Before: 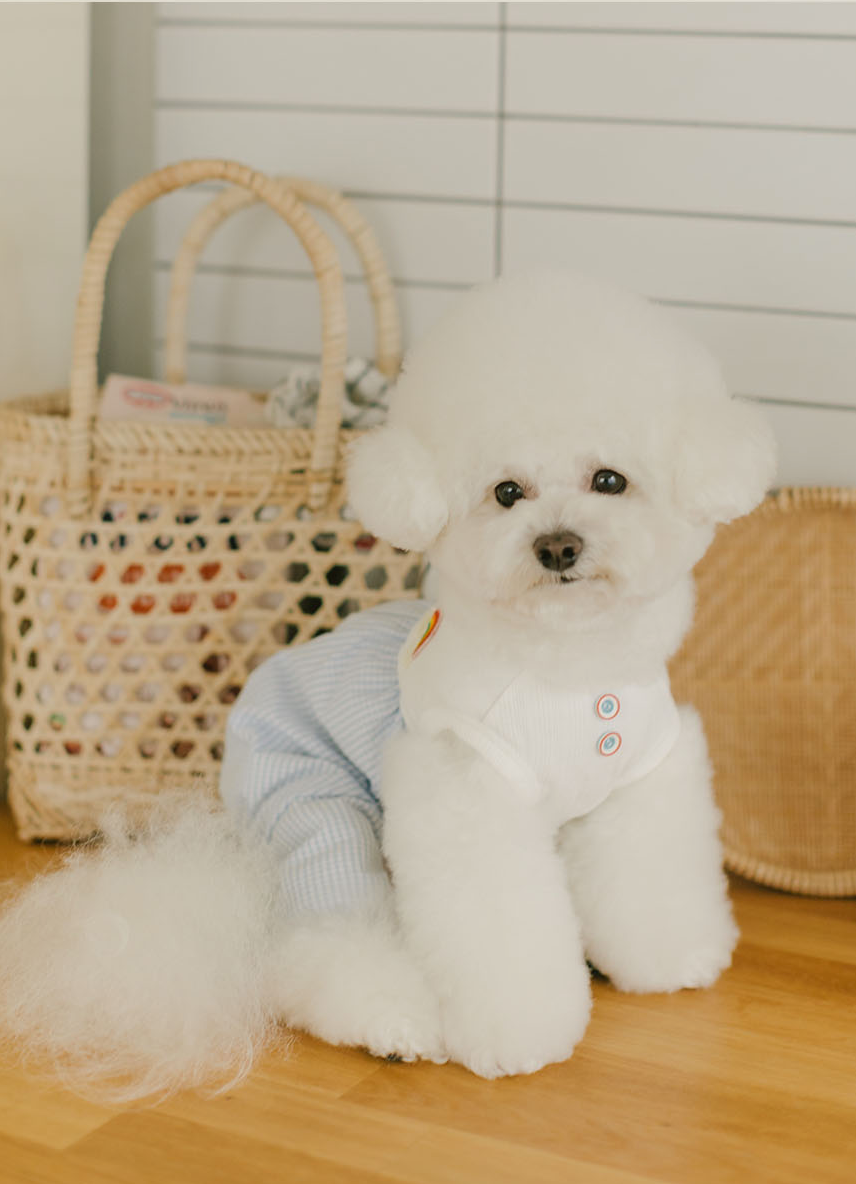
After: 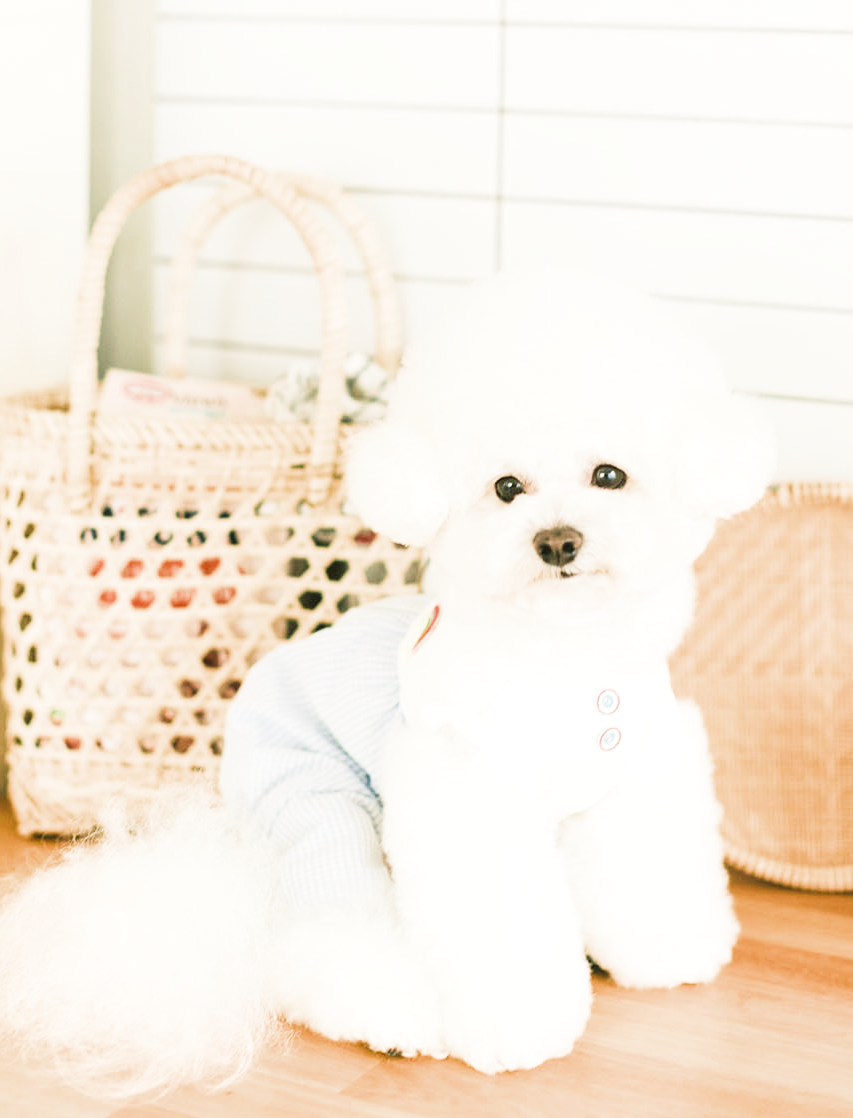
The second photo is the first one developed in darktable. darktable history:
crop: top 0.448%, right 0.264%, bottom 5.045%
tone equalizer: -8 EV -1.08 EV, -7 EV -1.01 EV, -6 EV -0.867 EV, -5 EV -0.578 EV, -3 EV 0.578 EV, -2 EV 0.867 EV, -1 EV 1.01 EV, +0 EV 1.08 EV, edges refinement/feathering 500, mask exposure compensation -1.57 EV, preserve details no
filmic rgb: middle gray luminance 4.29%, black relative exposure -13 EV, white relative exposure 5 EV, threshold 6 EV, target black luminance 0%, hardness 5.19, latitude 59.69%, contrast 0.767, highlights saturation mix 5%, shadows ↔ highlights balance 25.95%, add noise in highlights 0, color science v3 (2019), use custom middle-gray values true, iterations of high-quality reconstruction 0, contrast in highlights soft, enable highlight reconstruction true
